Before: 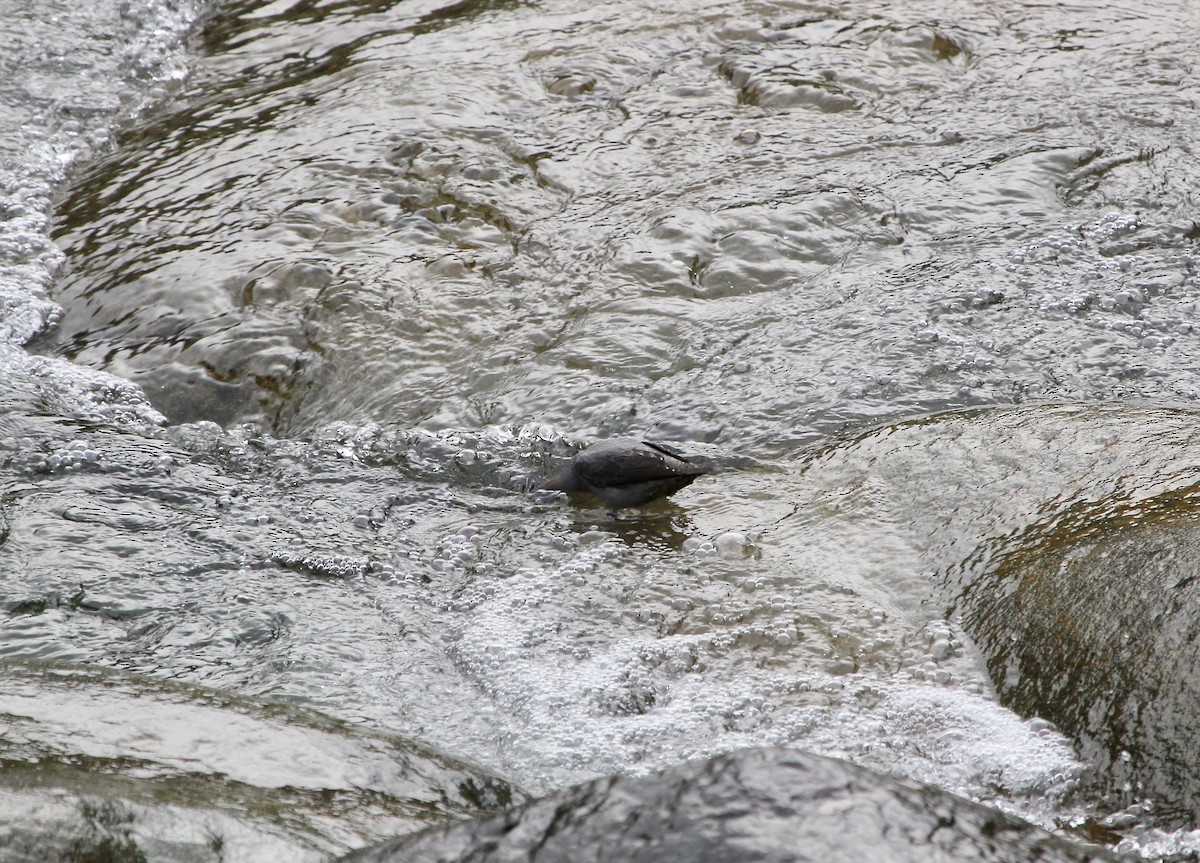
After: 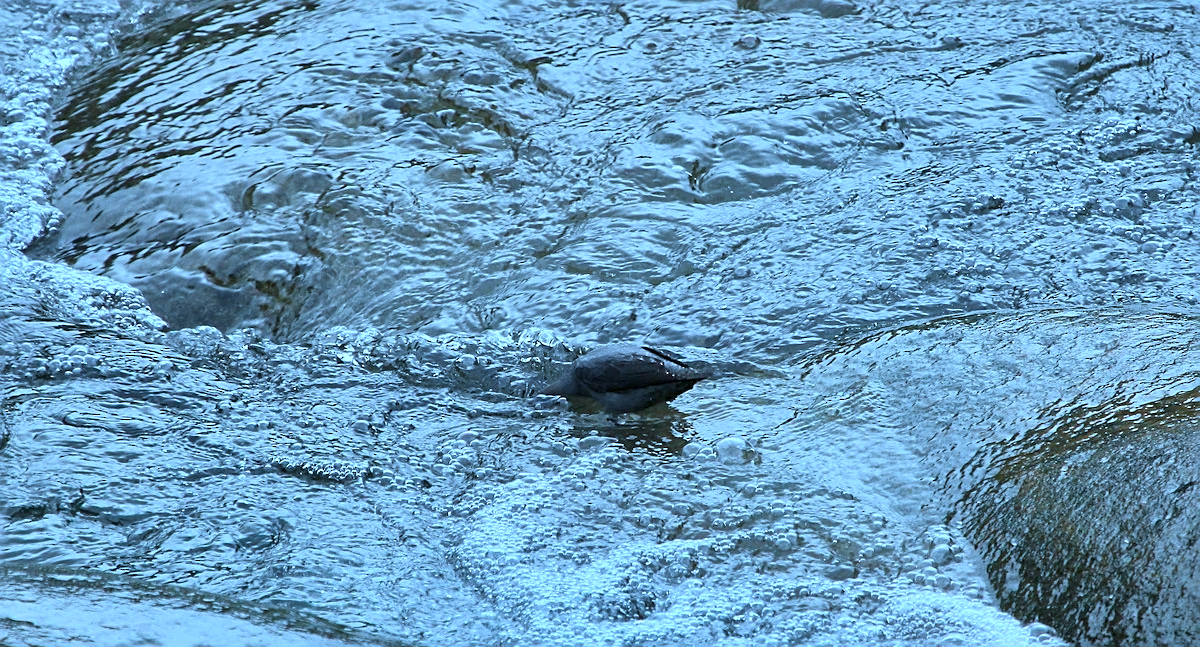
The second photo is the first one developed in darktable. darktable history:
crop: top 11.039%, bottom 13.891%
sharpen: on, module defaults
shadows and highlights: soften with gaussian
contrast brightness saturation: saturation -0.101
color calibration: illuminant custom, x 0.431, y 0.394, temperature 3094.87 K
